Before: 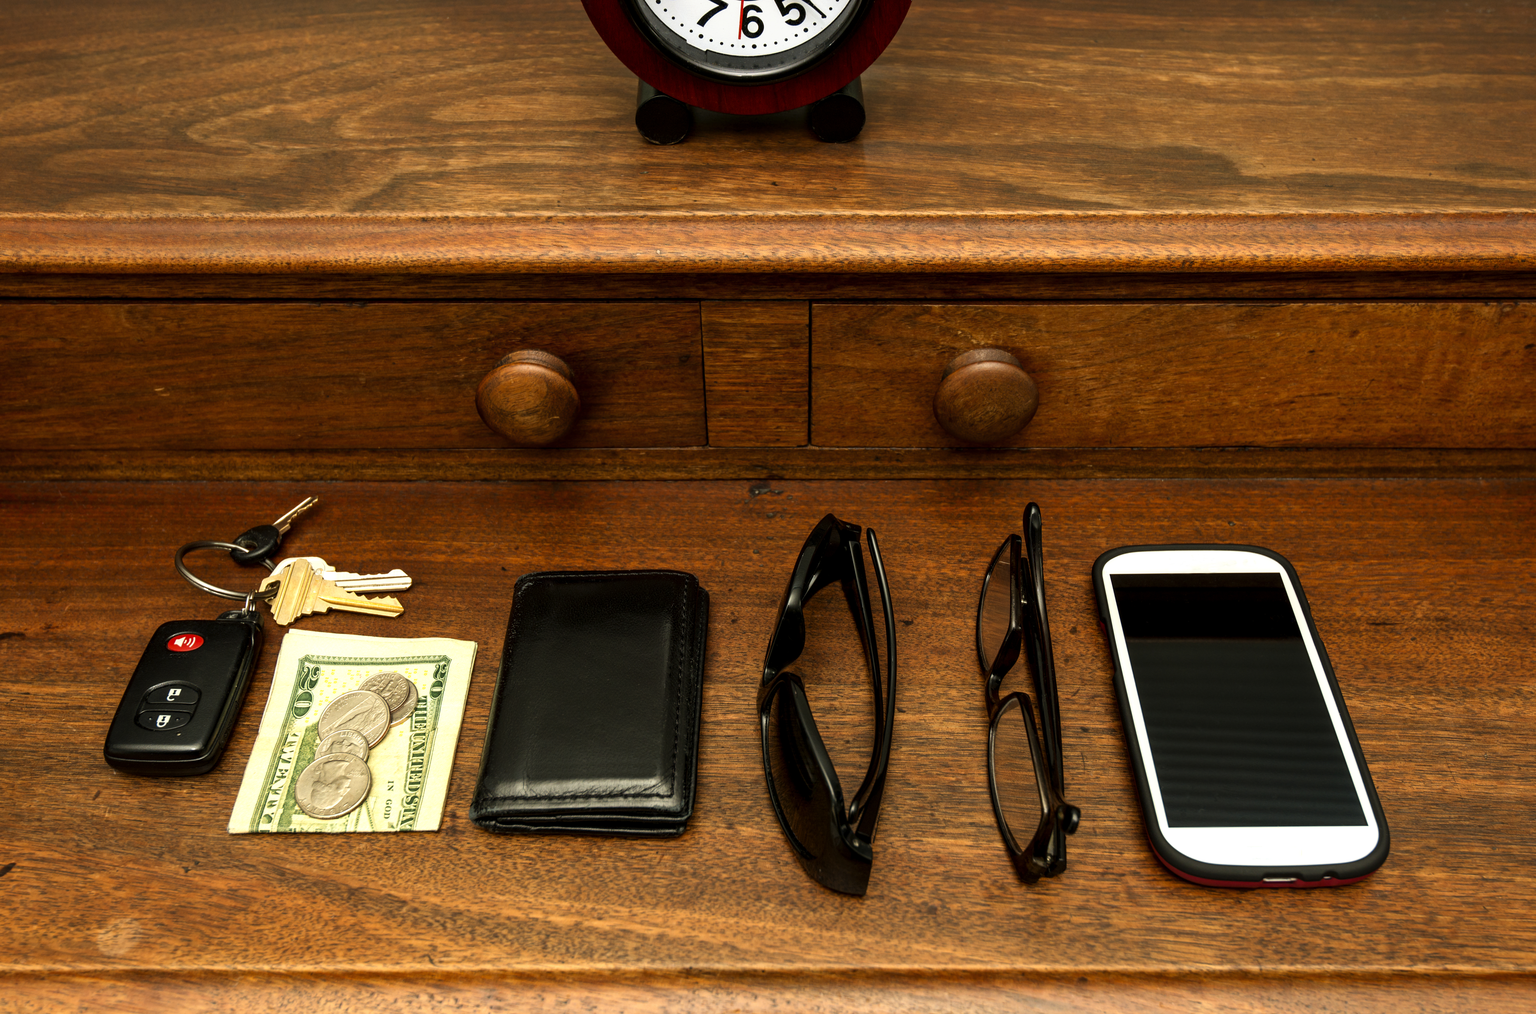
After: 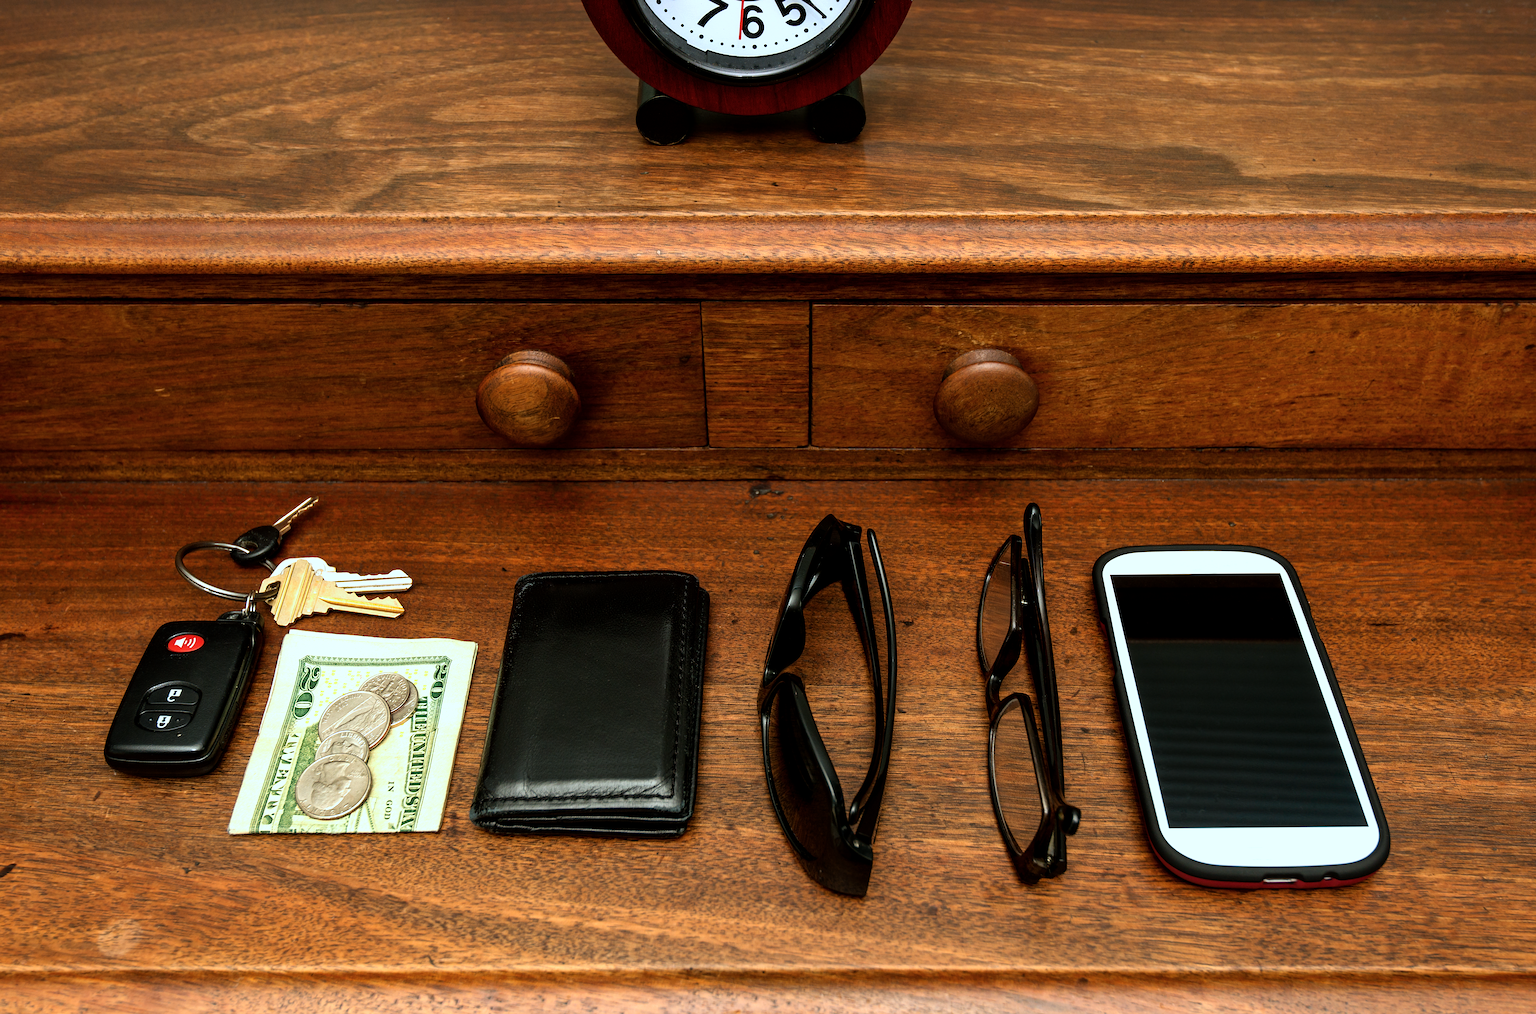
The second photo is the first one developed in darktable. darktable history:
color calibration: x 0.38, y 0.39, temperature 4086.04 K
sharpen: on, module defaults
